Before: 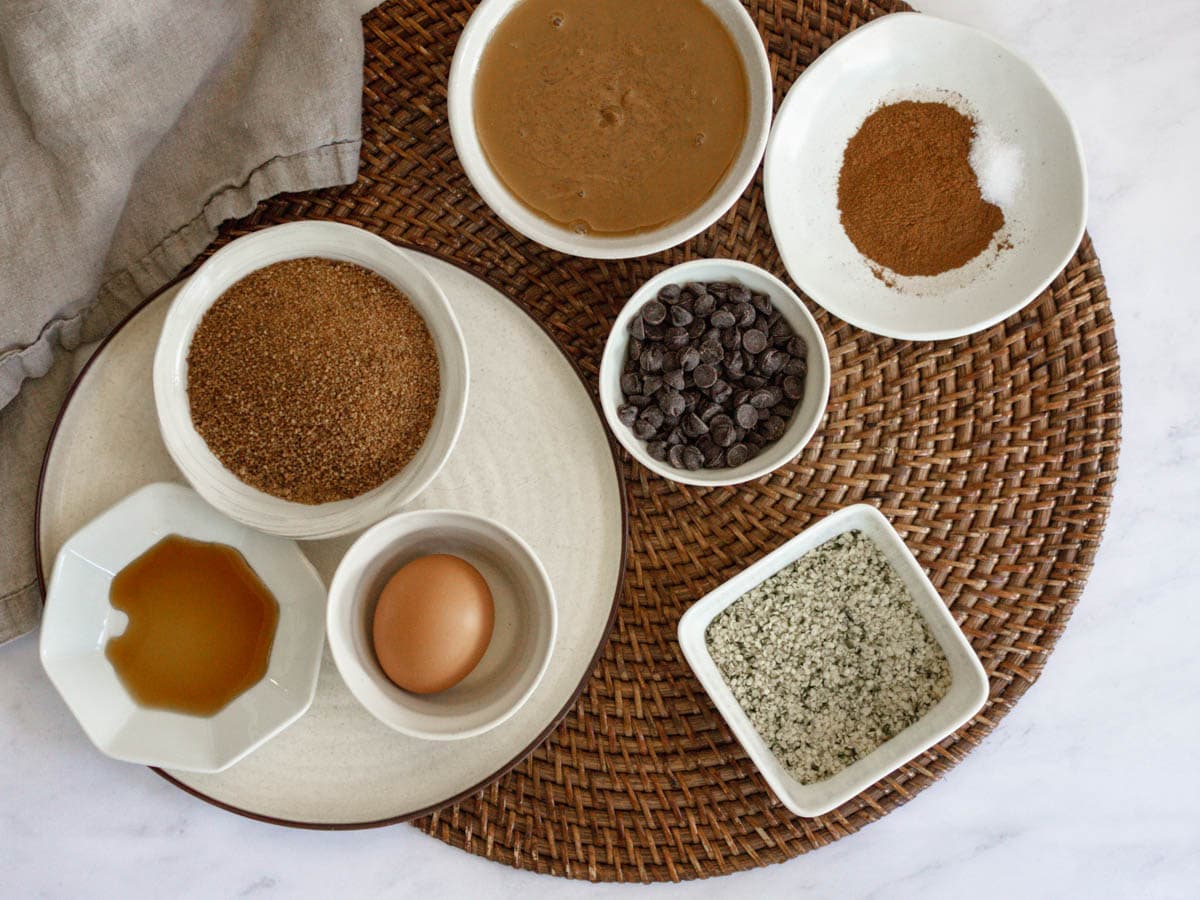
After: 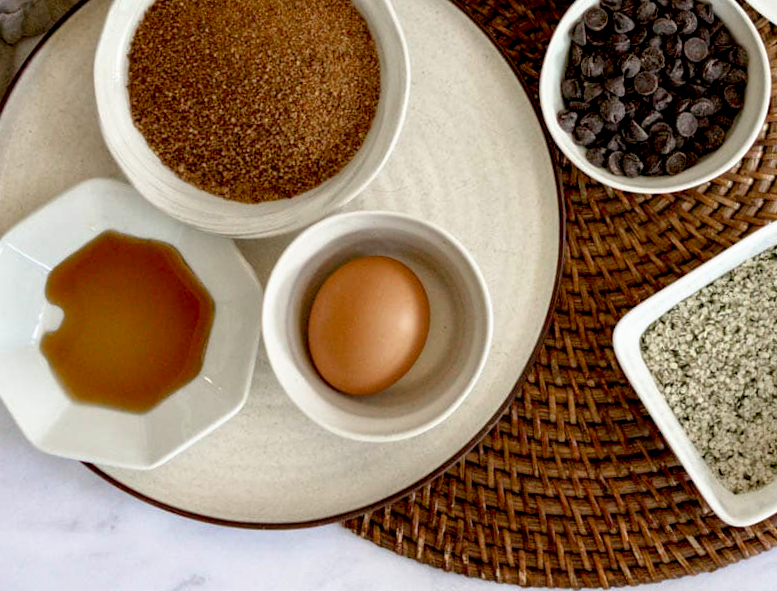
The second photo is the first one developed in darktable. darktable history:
base curve: curves: ch0 [(0.017, 0) (0.425, 0.441) (0.844, 0.933) (1, 1)], preserve colors none
crop and rotate: angle -1.22°, left 3.863%, top 32.379%, right 29.512%
